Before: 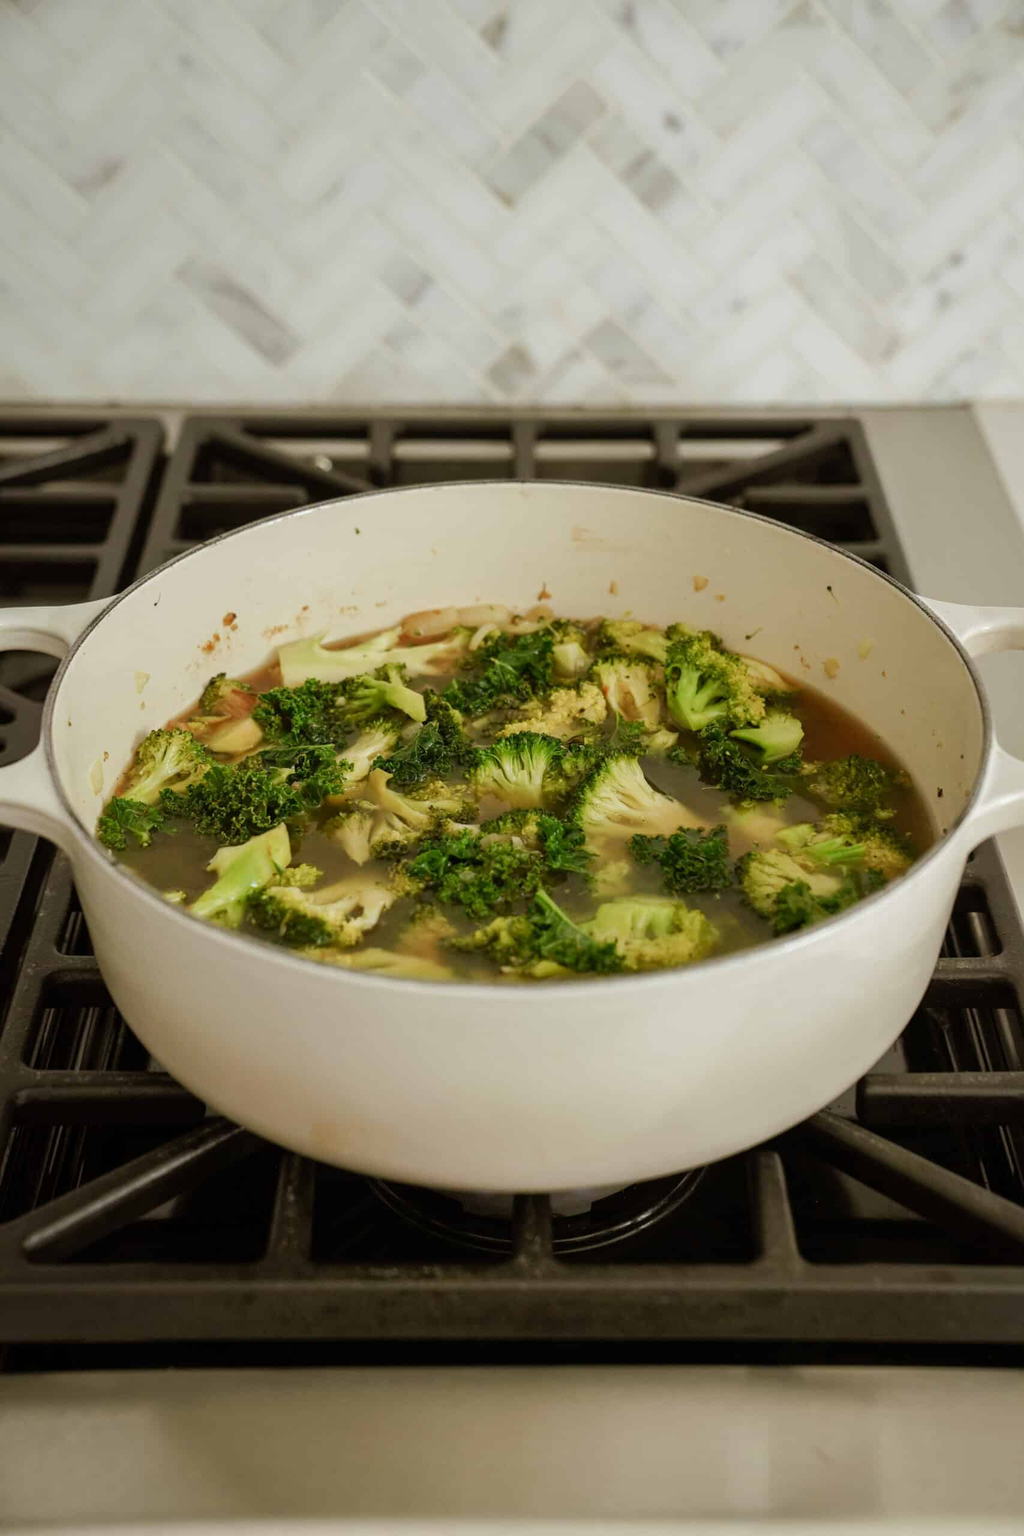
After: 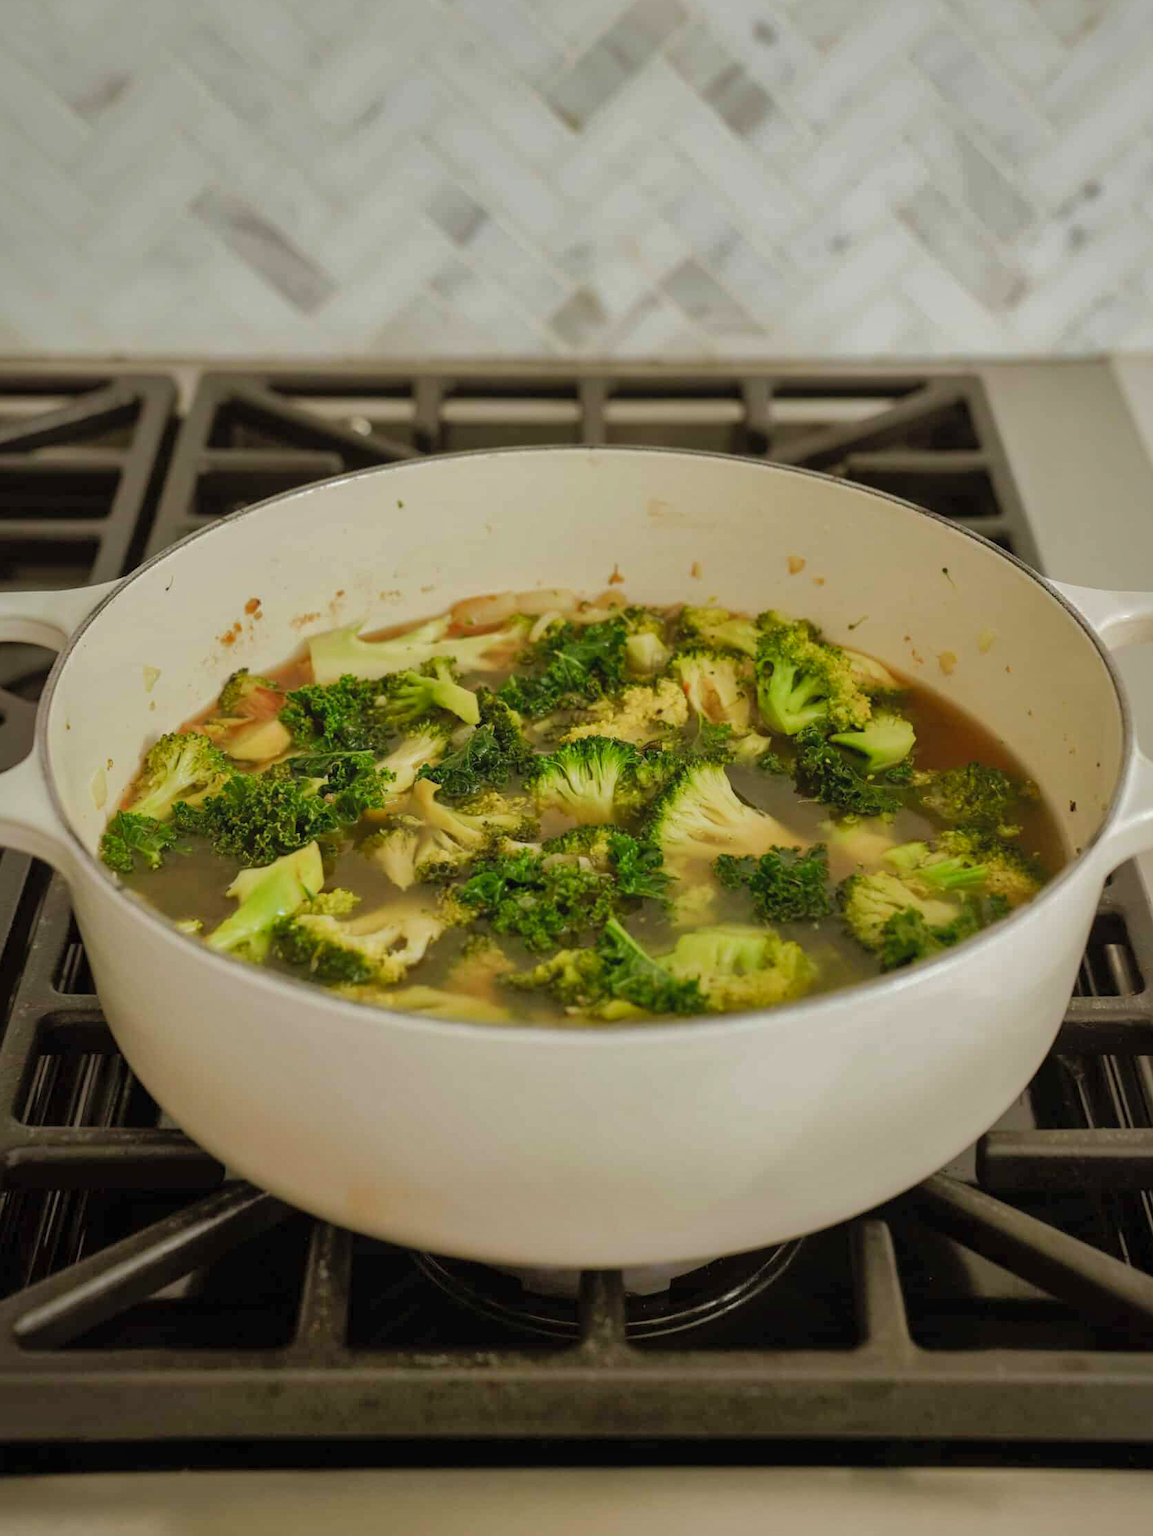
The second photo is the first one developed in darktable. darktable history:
contrast brightness saturation: contrast 0.034, brightness 0.056, saturation 0.121
shadows and highlights: shadows 39.26, highlights -59.71
crop: left 1.092%, top 6.145%, right 1.353%, bottom 7.19%
